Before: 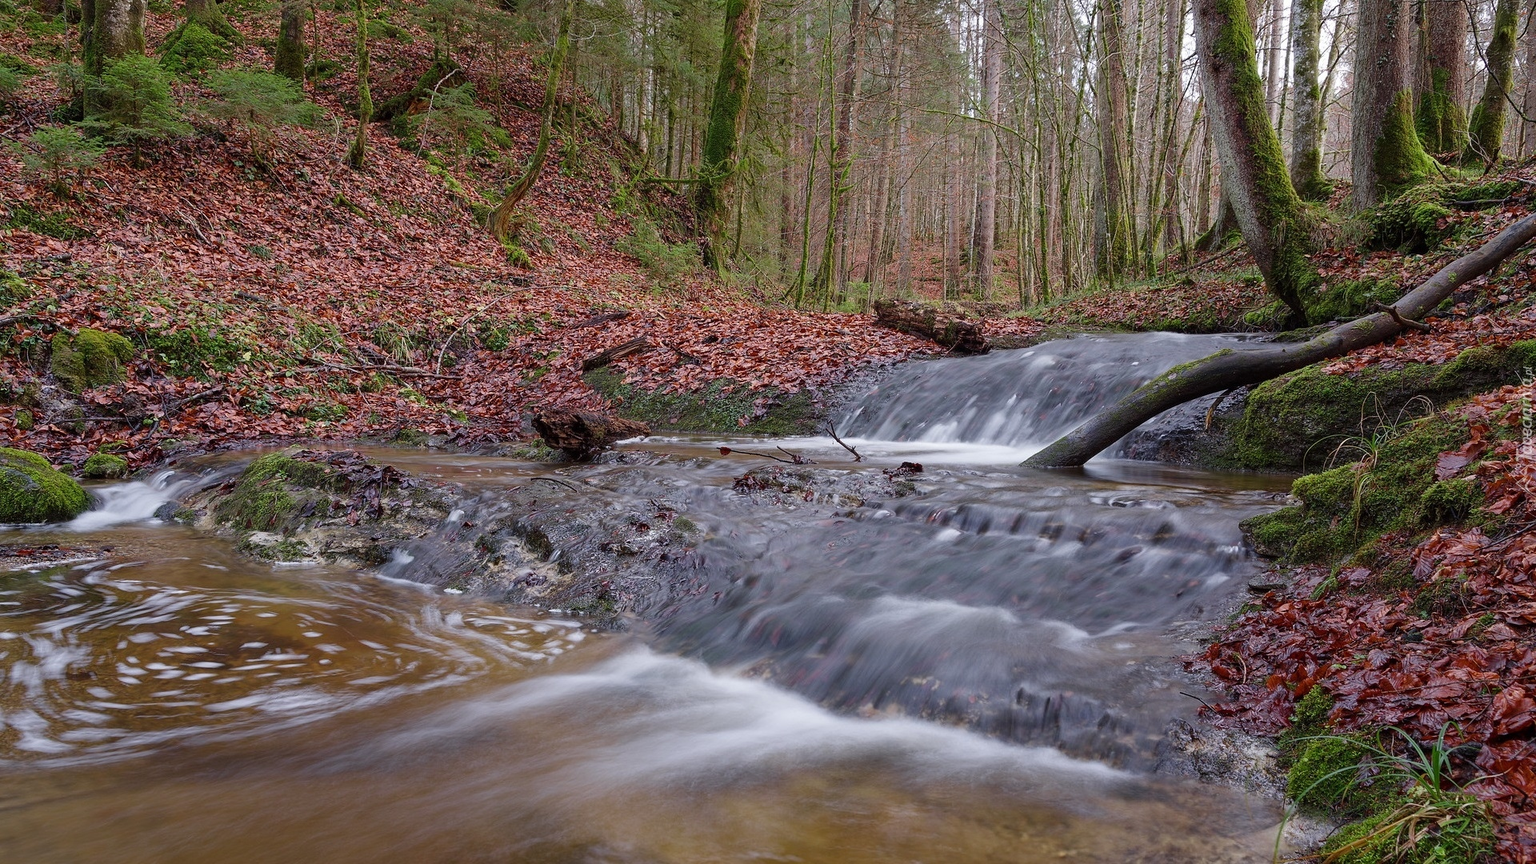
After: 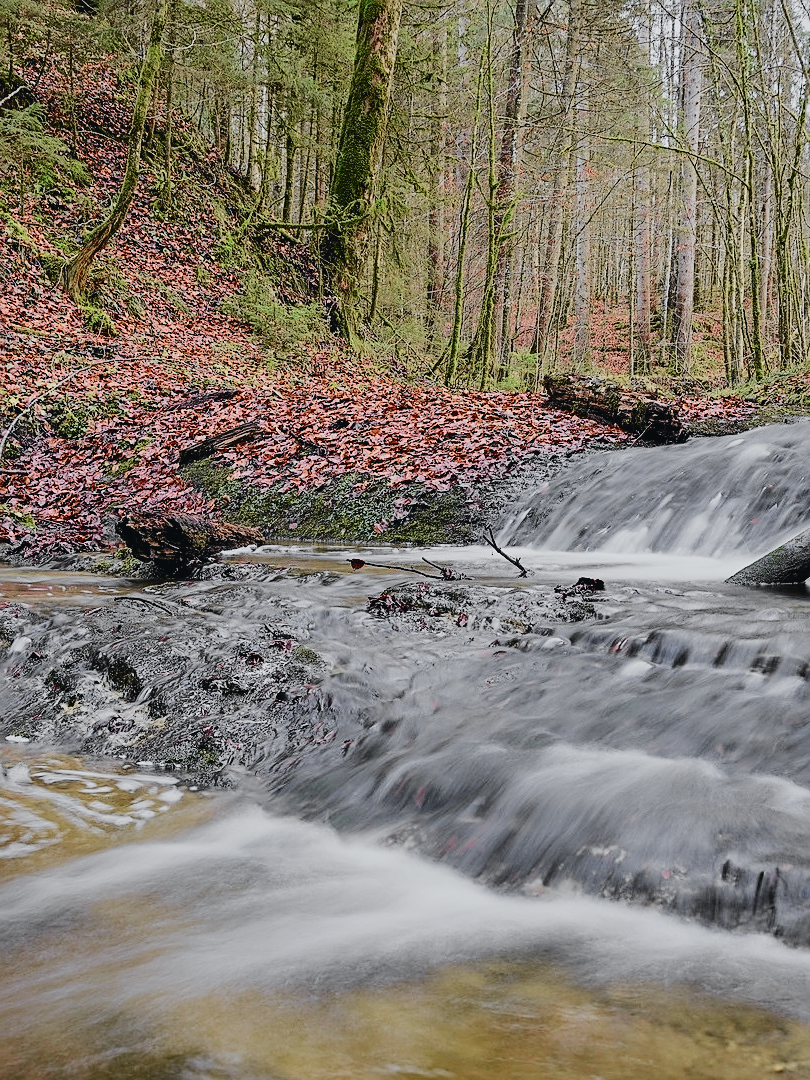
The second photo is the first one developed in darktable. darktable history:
filmic rgb: black relative exposure -7.24 EV, white relative exposure 5.08 EV, threshold 5.96 EV, hardness 3.22, enable highlight reconstruction true
crop: left 28.604%, right 29.161%
tone curve: curves: ch0 [(0, 0.026) (0.104, 0.1) (0.233, 0.262) (0.398, 0.507) (0.498, 0.621) (0.65, 0.757) (0.835, 0.883) (1, 0.961)]; ch1 [(0, 0) (0.346, 0.307) (0.408, 0.369) (0.453, 0.457) (0.482, 0.476) (0.502, 0.498) (0.521, 0.503) (0.553, 0.554) (0.638, 0.646) (0.693, 0.727) (1, 1)]; ch2 [(0, 0) (0.366, 0.337) (0.434, 0.46) (0.485, 0.494) (0.5, 0.494) (0.511, 0.508) (0.537, 0.55) (0.579, 0.599) (0.663, 0.67) (1, 1)], color space Lab, independent channels, preserve colors none
shadows and highlights: shadows 60.42, highlights -60.32, highlights color adjustment 41.15%, soften with gaussian
sharpen: on, module defaults
